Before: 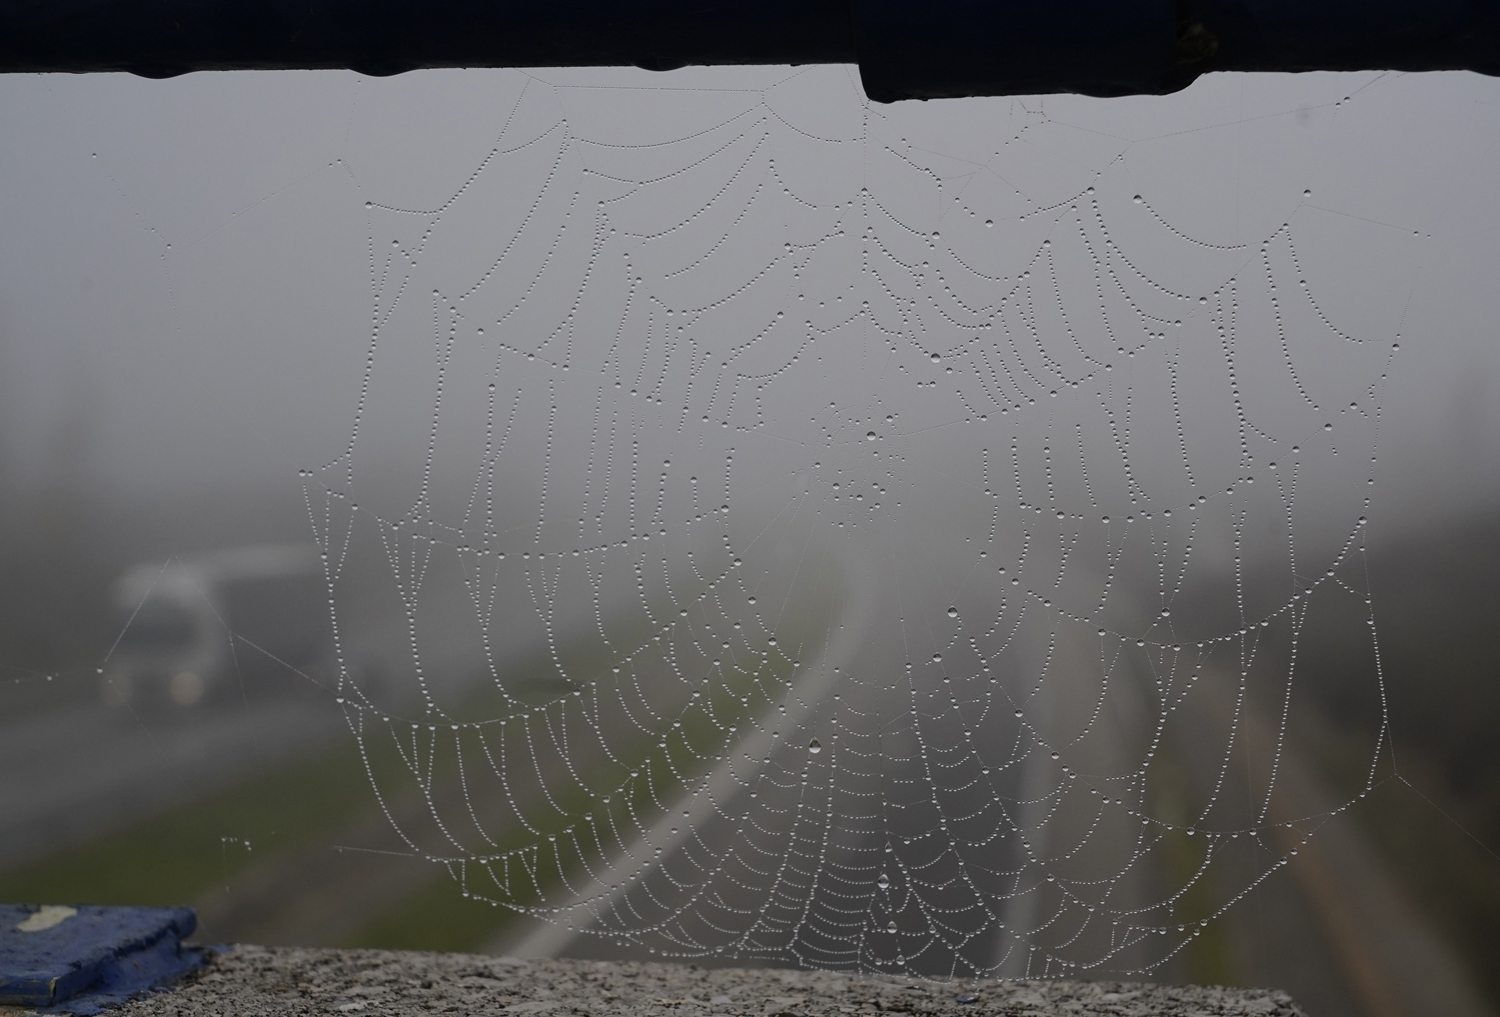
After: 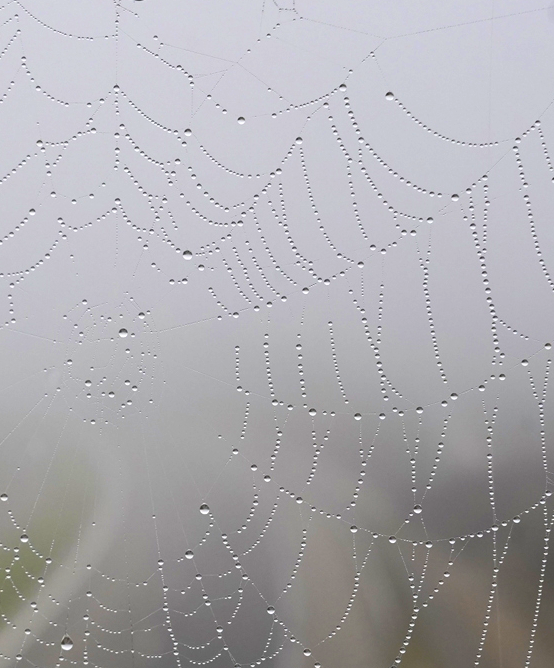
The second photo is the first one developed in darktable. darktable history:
color balance rgb: linear chroma grading › global chroma 15.19%, perceptual saturation grading › global saturation 30.544%
exposure: black level correction 0, exposure 0.935 EV, compensate highlight preservation false
crop and rotate: left 49.931%, top 10.13%, right 13.094%, bottom 24.147%
